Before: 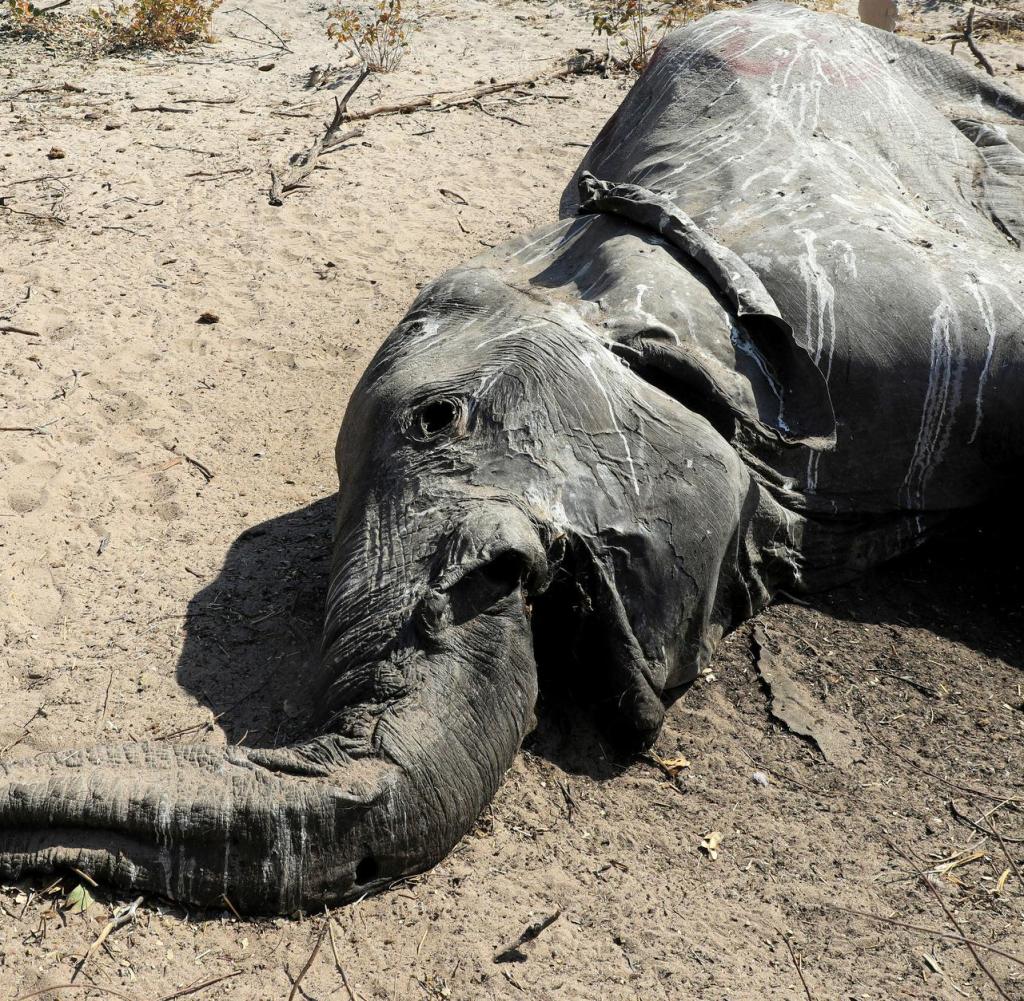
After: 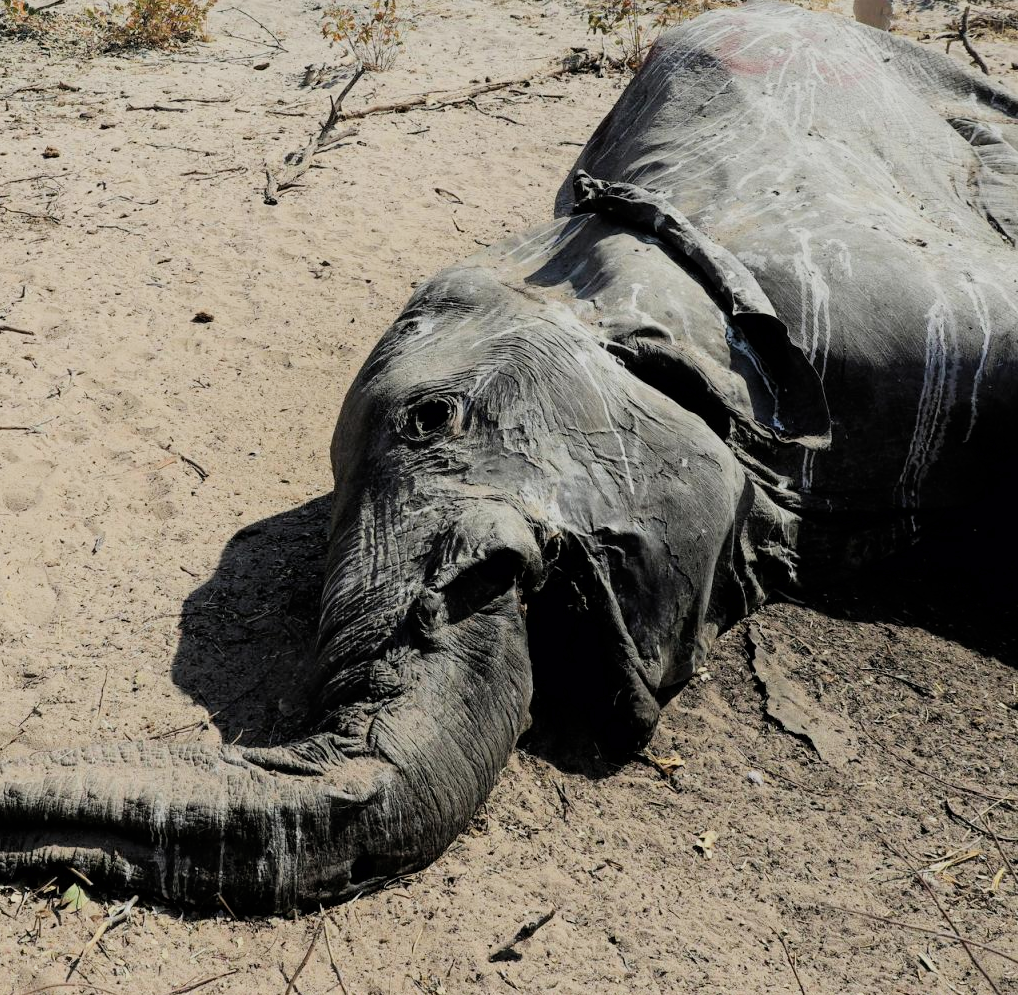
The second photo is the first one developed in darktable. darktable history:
crop and rotate: left 0.571%, top 0.185%, bottom 0.389%
filmic rgb: black relative exposure -7.65 EV, white relative exposure 4.56 EV, threshold 5.97 EV, hardness 3.61, color science v6 (2022), enable highlight reconstruction true
